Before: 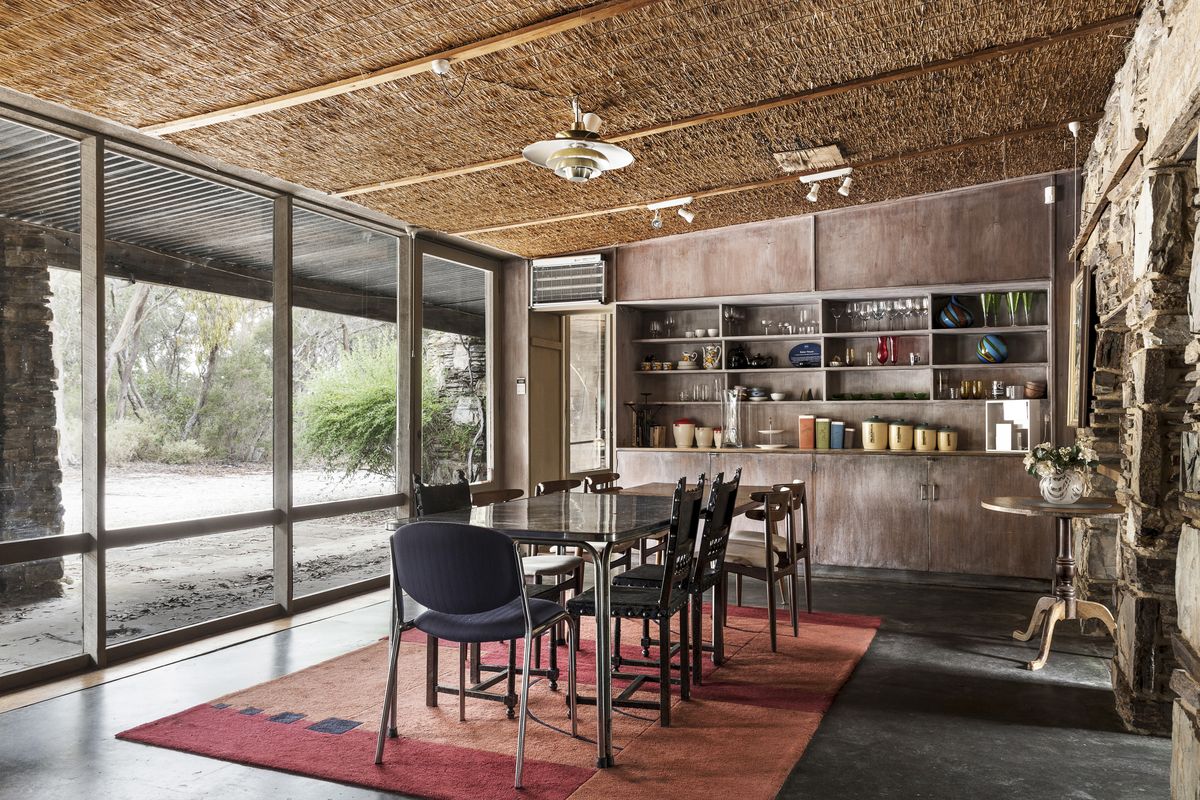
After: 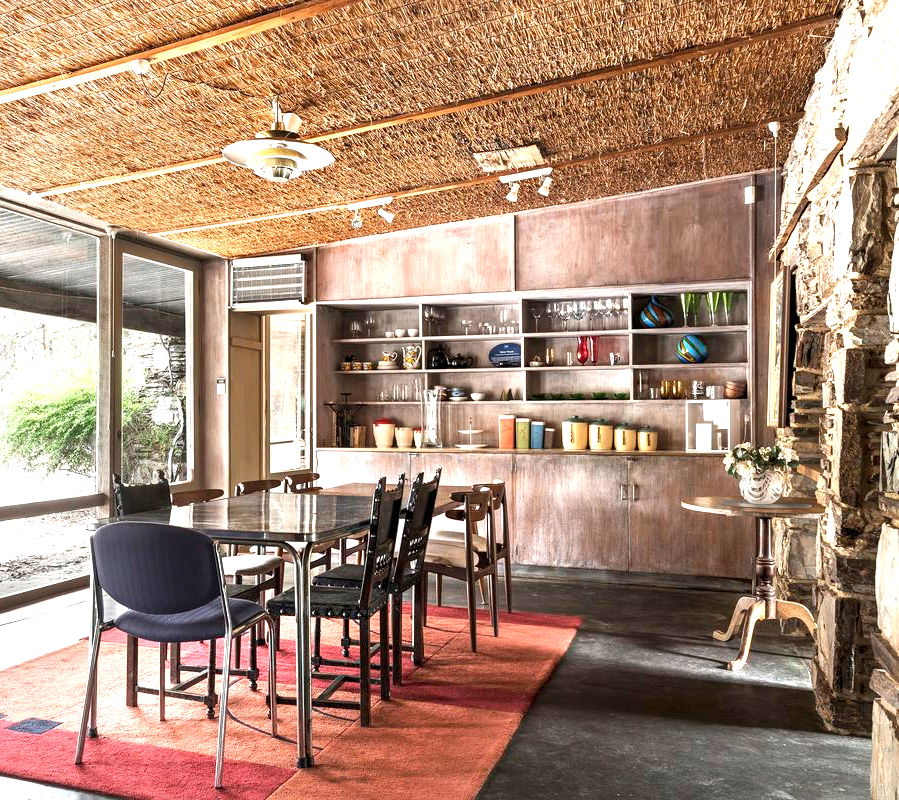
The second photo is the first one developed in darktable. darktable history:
crop and rotate: left 25.021%
exposure: black level correction 0, exposure 1.102 EV, compensate highlight preservation false
